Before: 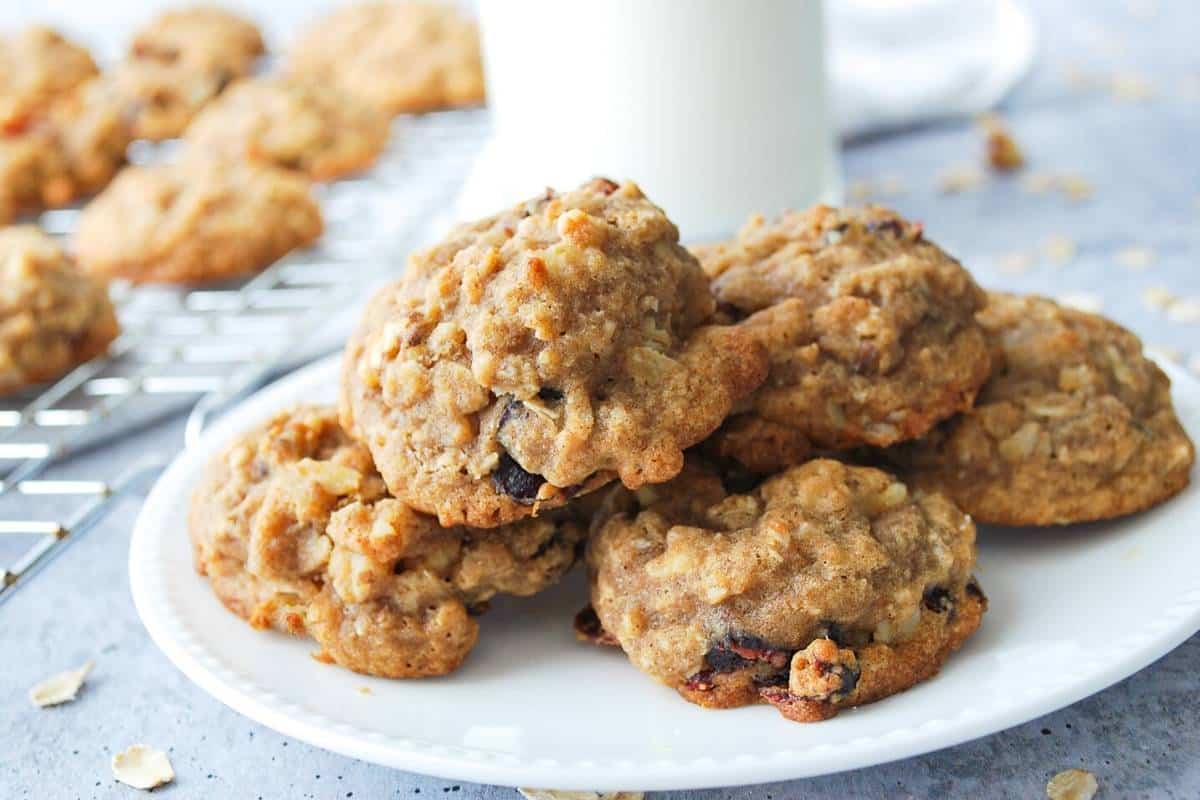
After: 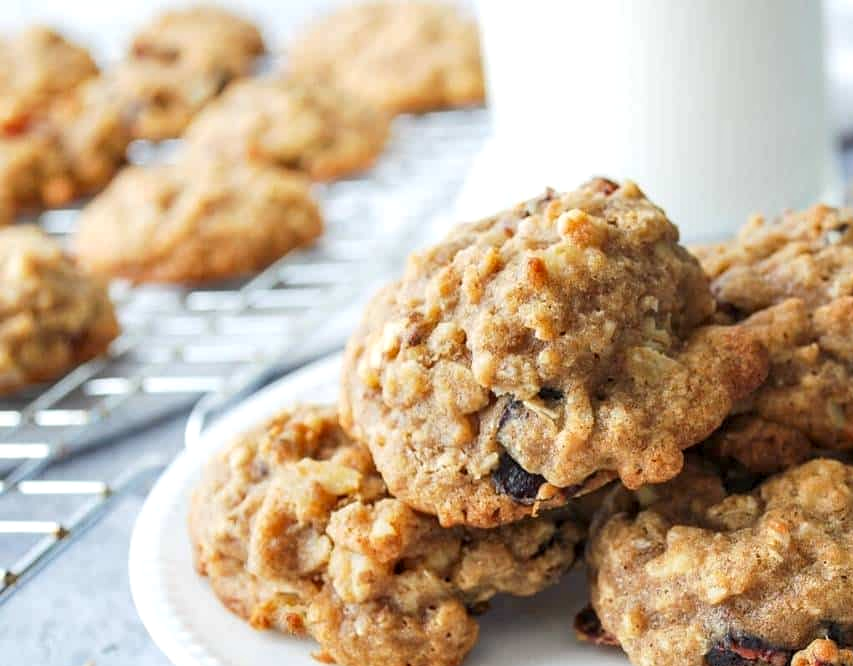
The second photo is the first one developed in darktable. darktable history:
crop: right 28.885%, bottom 16.626%
local contrast: on, module defaults
